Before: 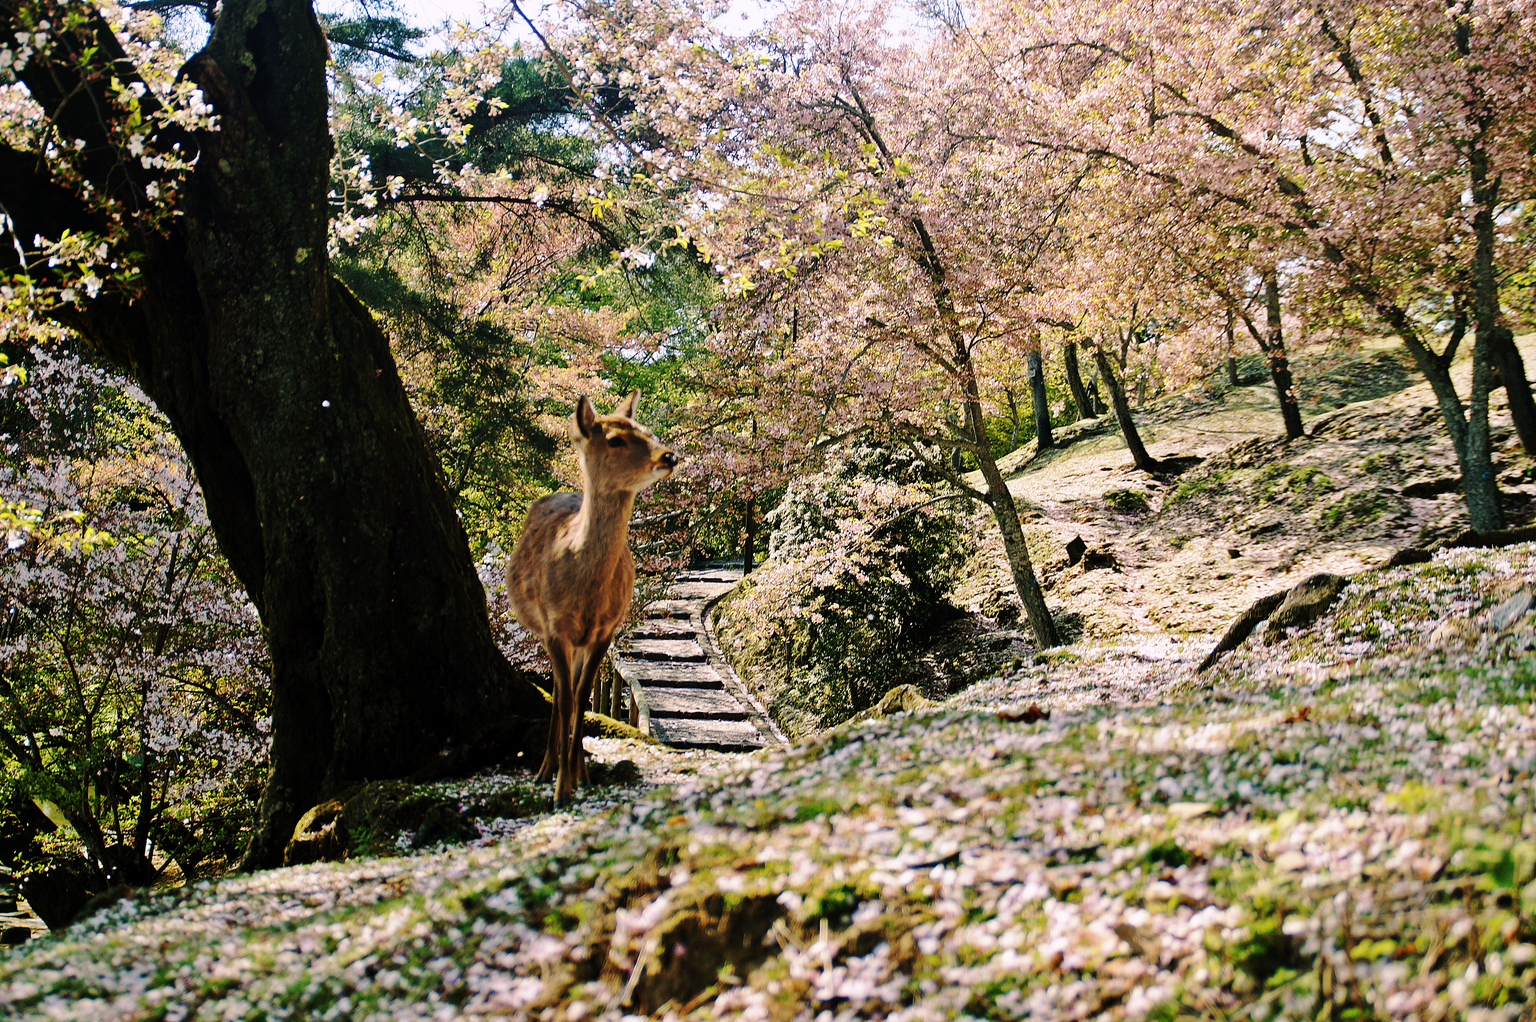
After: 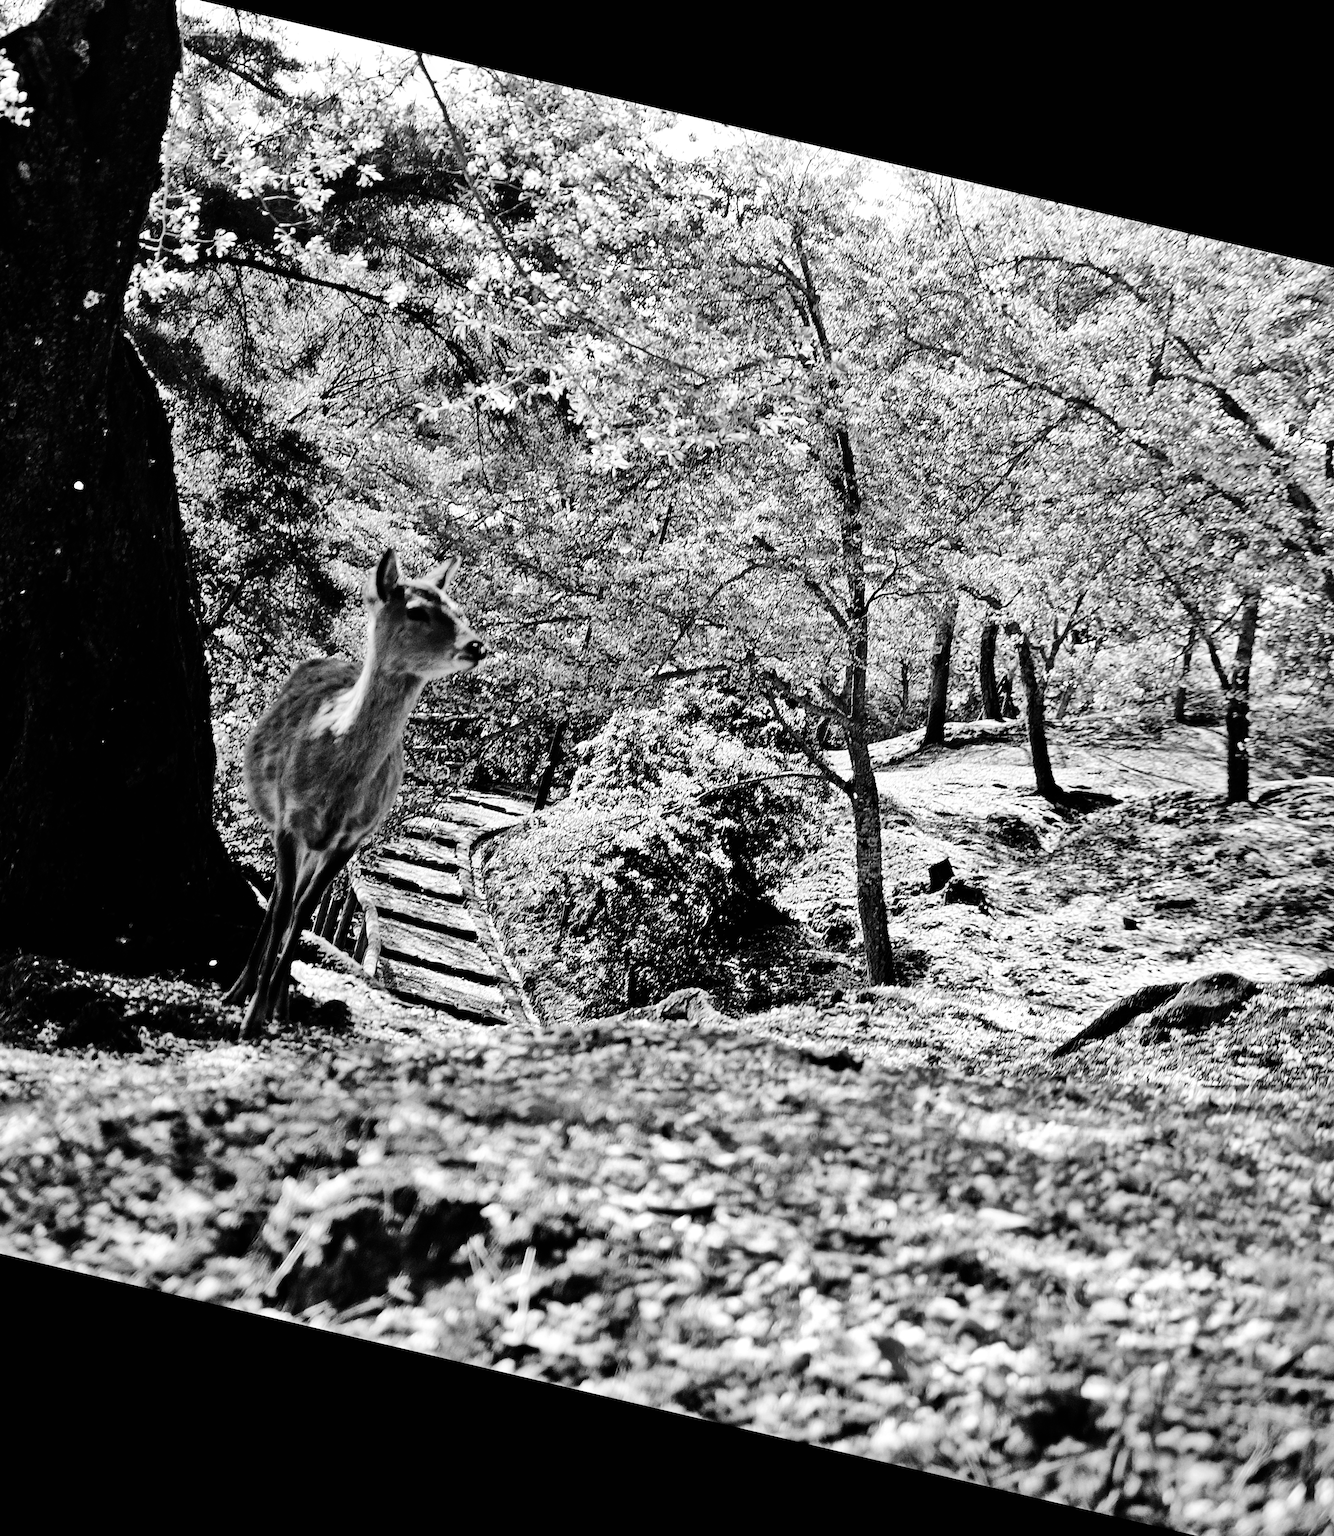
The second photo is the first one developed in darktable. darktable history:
crop and rotate: left 22.918%, top 5.629%, right 14.711%, bottom 2.247%
rotate and perspective: rotation 13.27°, automatic cropping off
filmic rgb: black relative exposure -6.43 EV, white relative exposure 2.43 EV, threshold 3 EV, hardness 5.27, latitude 0.1%, contrast 1.425, highlights saturation mix 2%, preserve chrominance no, color science v5 (2021), contrast in shadows safe, contrast in highlights safe, enable highlight reconstruction true
monochrome: on, module defaults
tone equalizer: on, module defaults
exposure: exposure 0.2 EV, compensate highlight preservation false
shadows and highlights: white point adjustment 0.1, highlights -70, soften with gaussian
